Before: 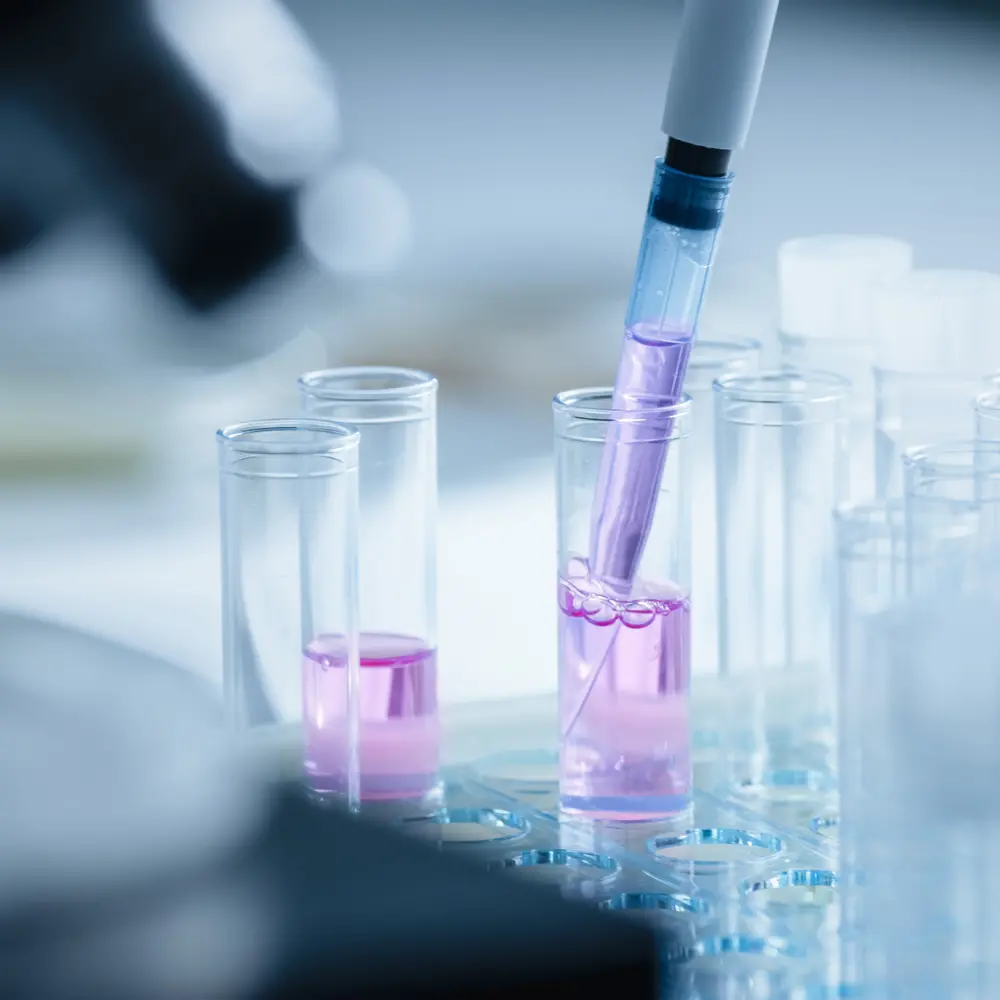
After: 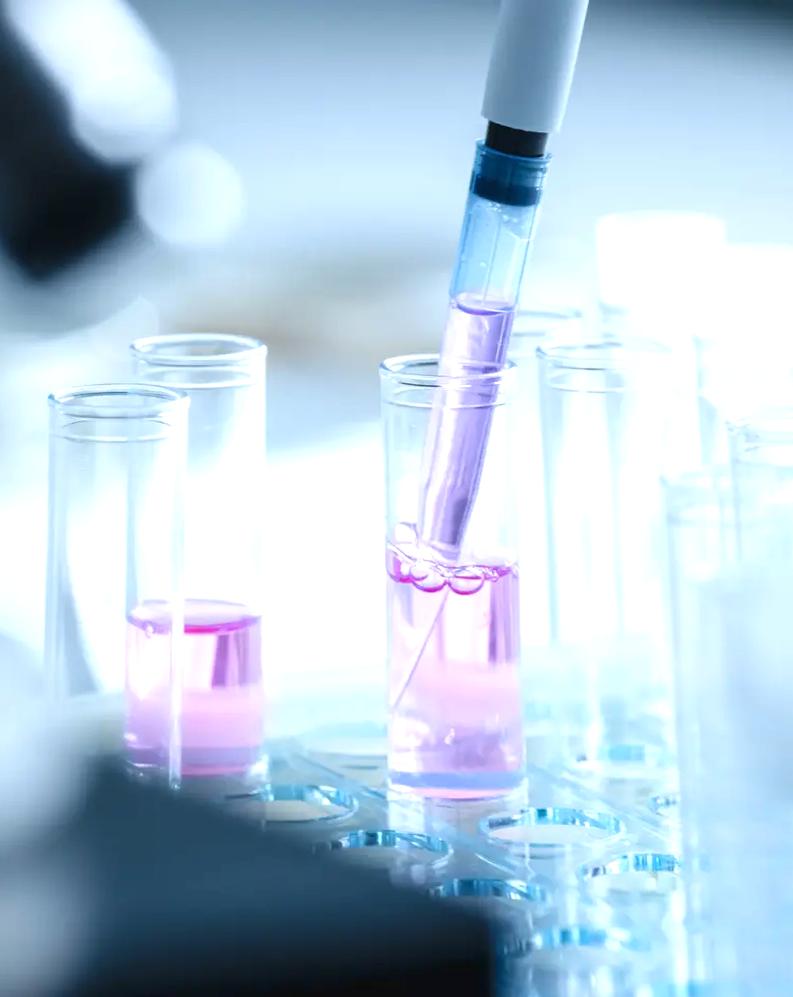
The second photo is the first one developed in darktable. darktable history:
crop and rotate: left 14.584%
exposure: exposure 0.6 EV, compensate highlight preservation false
rotate and perspective: rotation 0.215°, lens shift (vertical) -0.139, crop left 0.069, crop right 0.939, crop top 0.002, crop bottom 0.996
